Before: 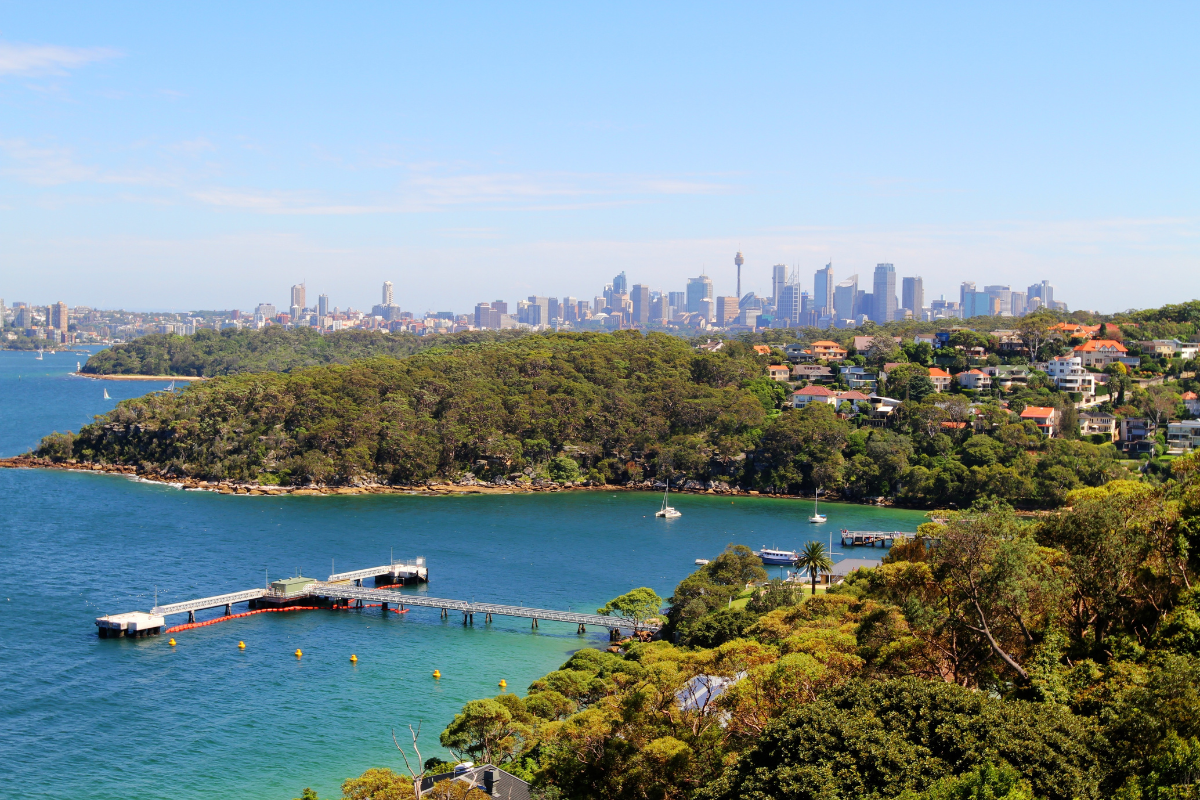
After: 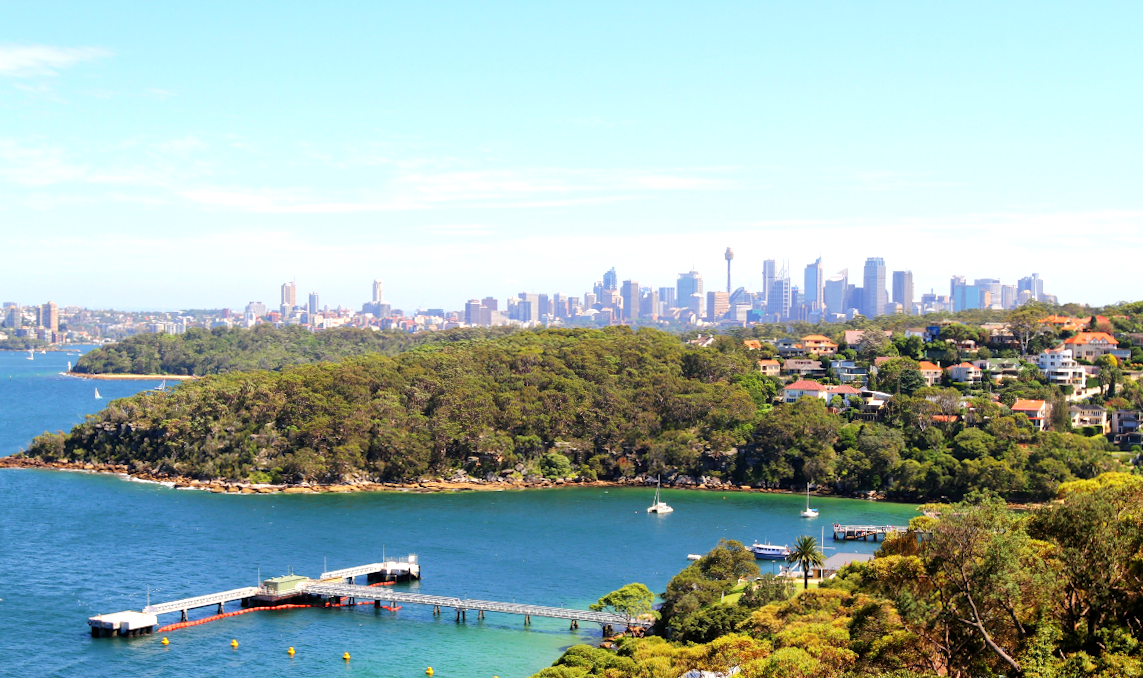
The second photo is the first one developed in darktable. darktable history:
crop and rotate: angle 0.404°, left 0.262%, right 3.425%, bottom 14.327%
exposure: black level correction 0.001, exposure 0.499 EV, compensate highlight preservation false
